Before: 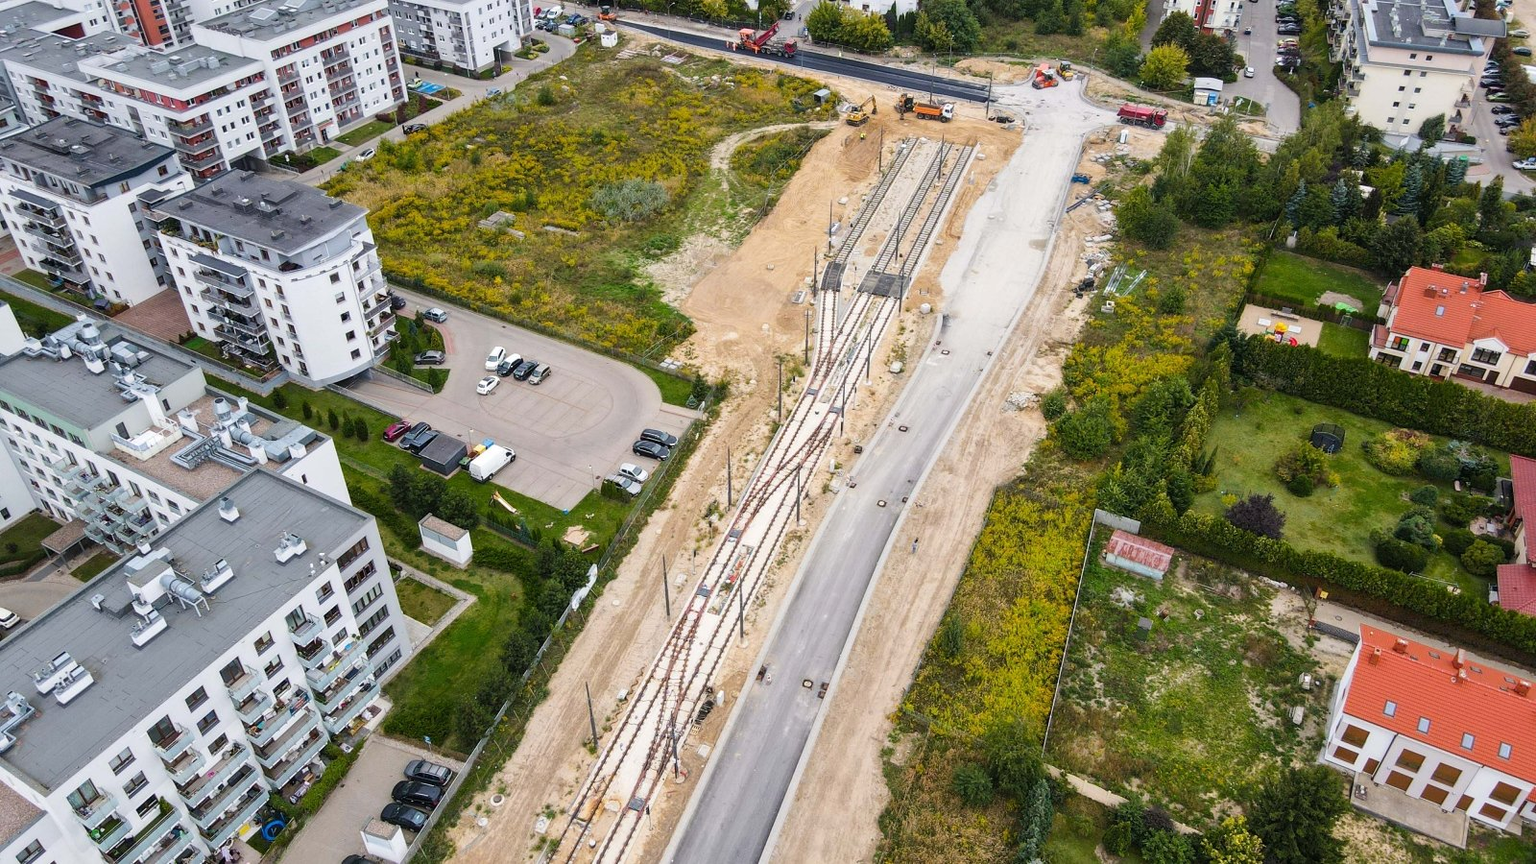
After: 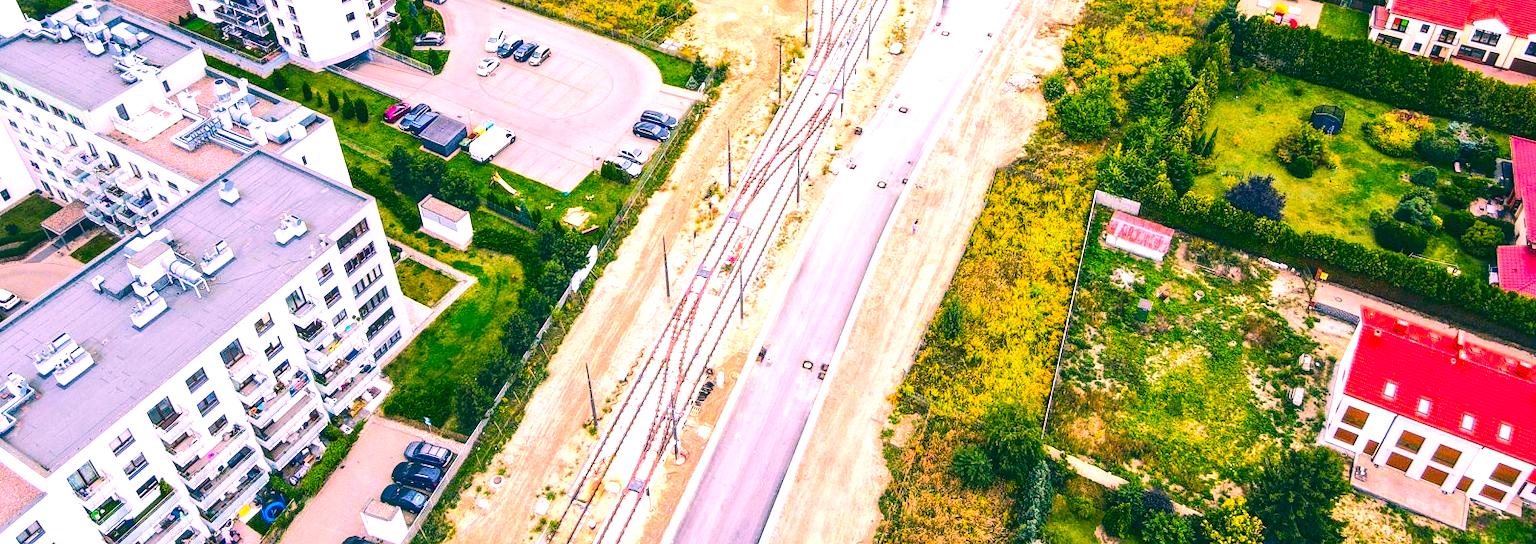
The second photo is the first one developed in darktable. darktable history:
tone equalizer: on, module defaults
crop and rotate: top 36.939%
tone curve: curves: ch0 [(0, 0) (0.003, 0.049) (0.011, 0.052) (0.025, 0.061) (0.044, 0.08) (0.069, 0.101) (0.1, 0.119) (0.136, 0.139) (0.177, 0.172) (0.224, 0.222) (0.277, 0.292) (0.335, 0.367) (0.399, 0.444) (0.468, 0.538) (0.543, 0.623) (0.623, 0.713) (0.709, 0.784) (0.801, 0.844) (0.898, 0.916) (1, 1)], color space Lab, linked channels, preserve colors none
contrast brightness saturation: contrast 0.068, brightness -0.129, saturation 0.064
local contrast: on, module defaults
exposure: black level correction 0, exposure 1.097 EV, compensate highlight preservation false
color correction: highlights a* 17.05, highlights b* 0.264, shadows a* -14.91, shadows b* -14.55, saturation 1.49
